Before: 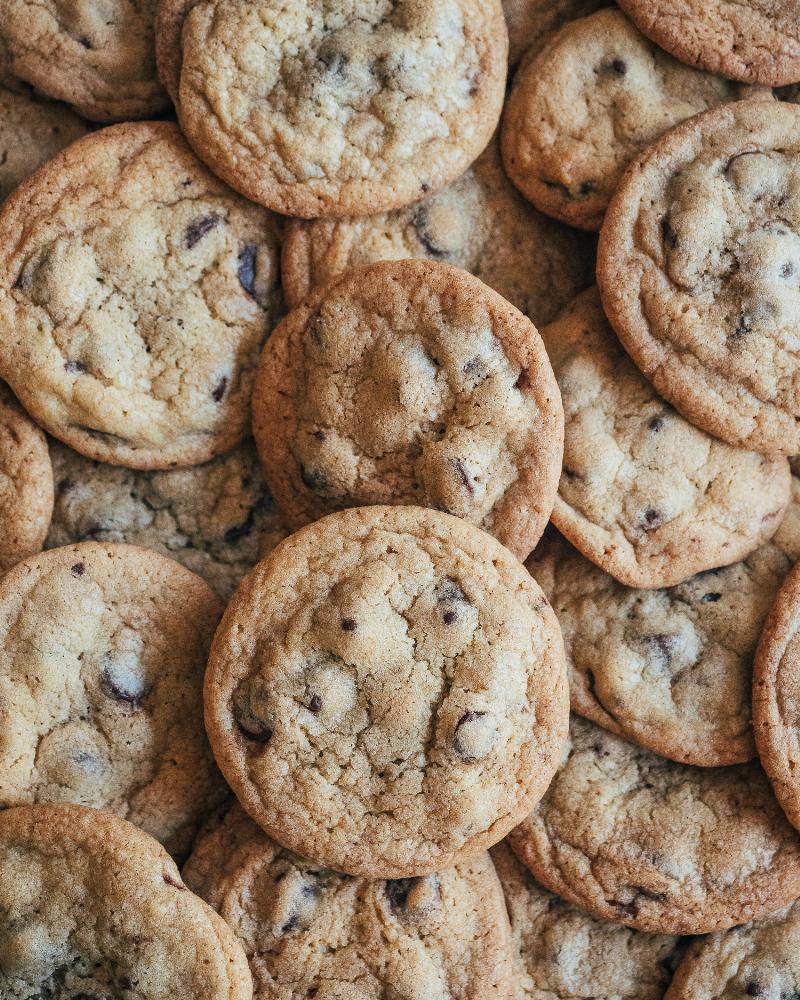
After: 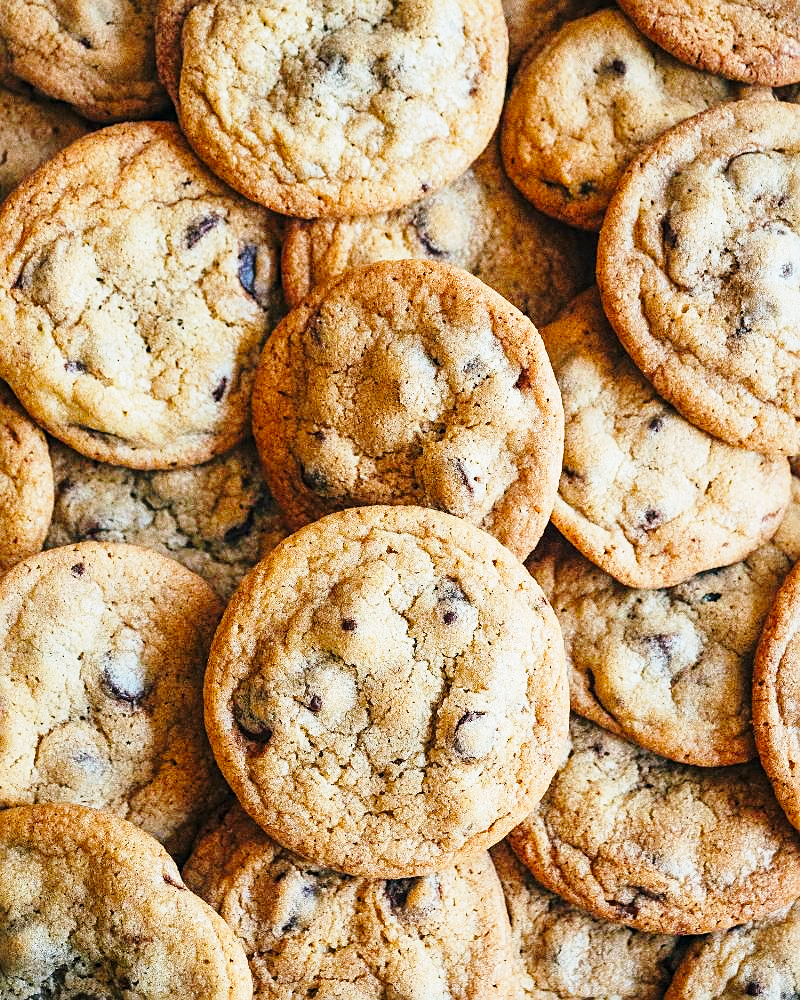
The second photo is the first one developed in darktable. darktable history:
sharpen: on, module defaults
base curve: curves: ch0 [(0, 0) (0.028, 0.03) (0.121, 0.232) (0.46, 0.748) (0.859, 0.968) (1, 1)], preserve colors none
color balance rgb: perceptual saturation grading › global saturation 20%, global vibrance 20%
